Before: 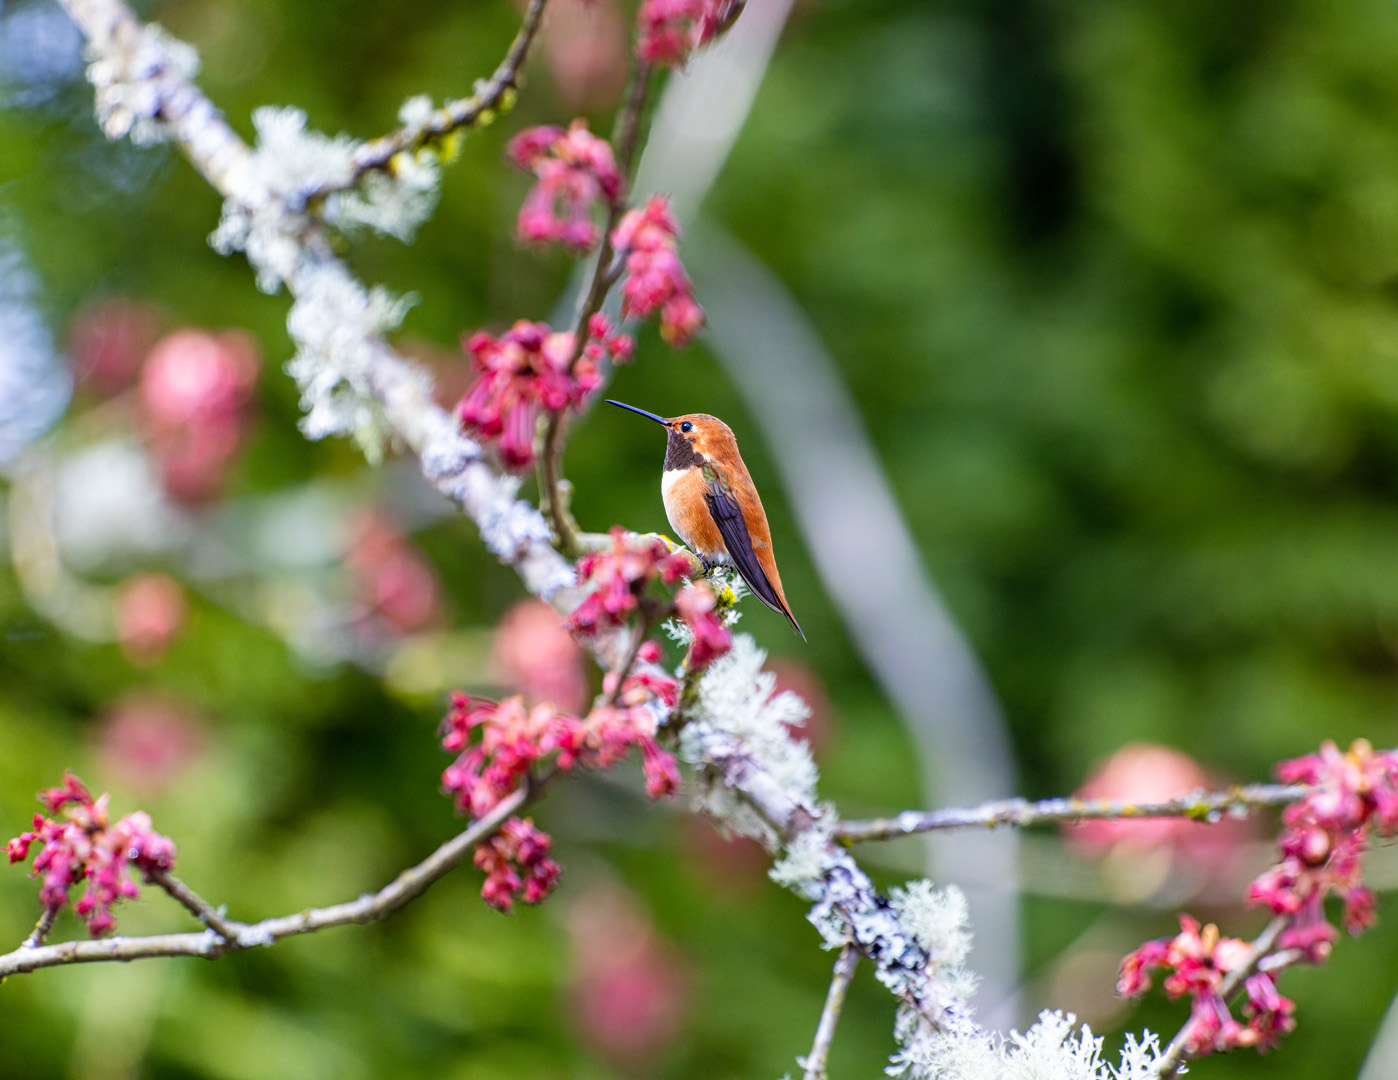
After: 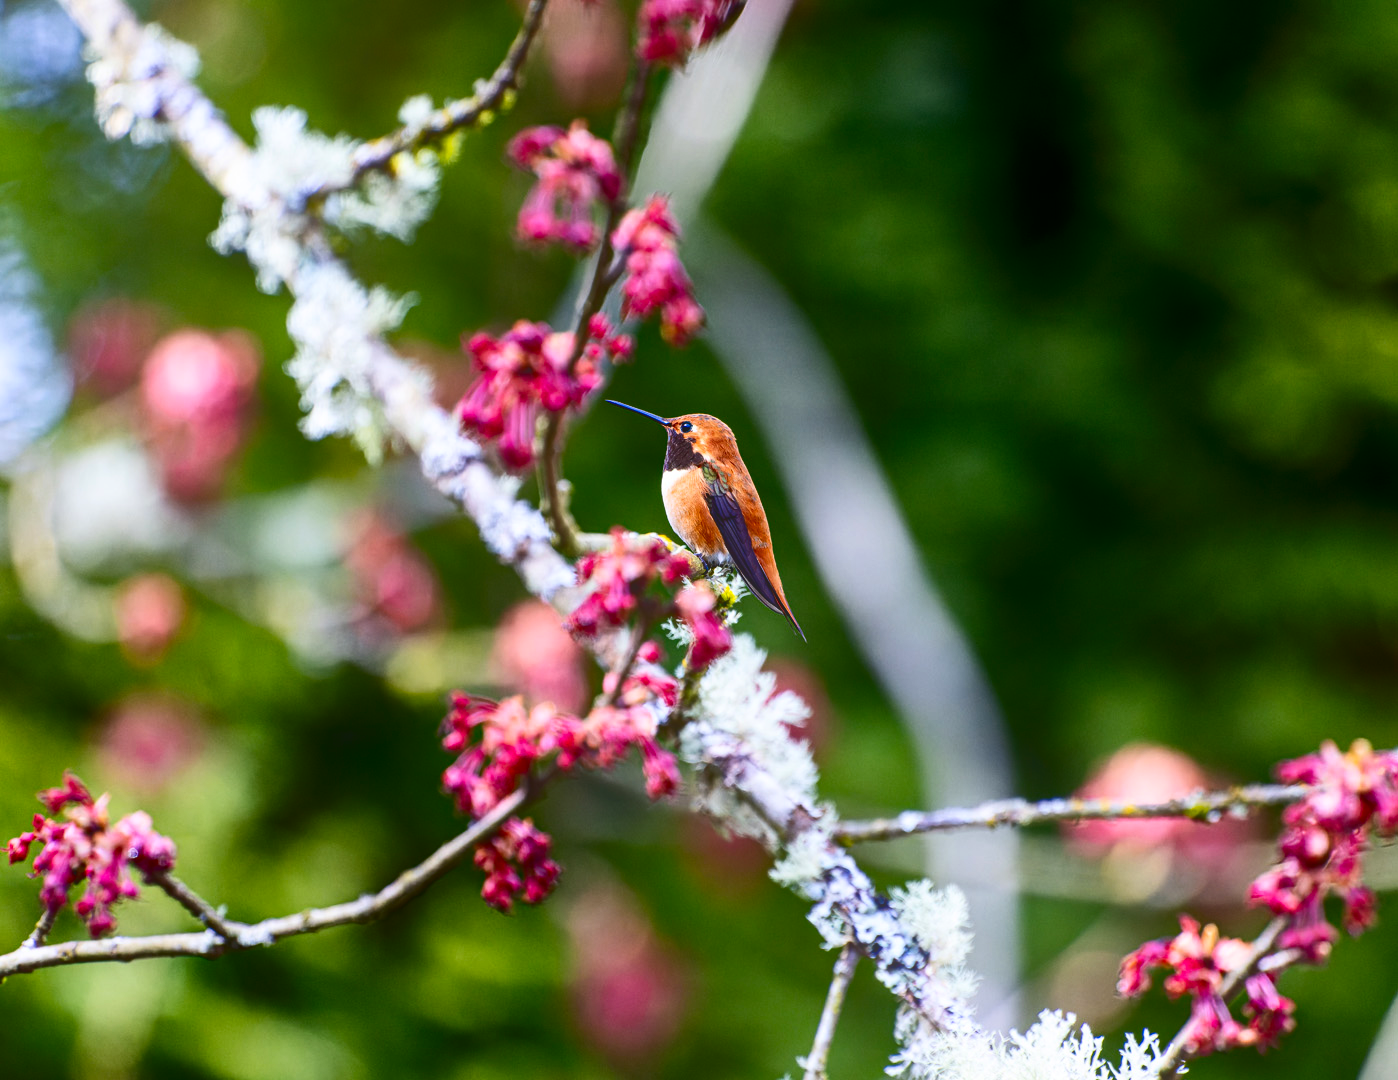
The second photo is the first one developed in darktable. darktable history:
contrast brightness saturation: contrast 0.24, brightness -0.24, saturation 0.14
bloom: size 38%, threshold 95%, strength 30%
